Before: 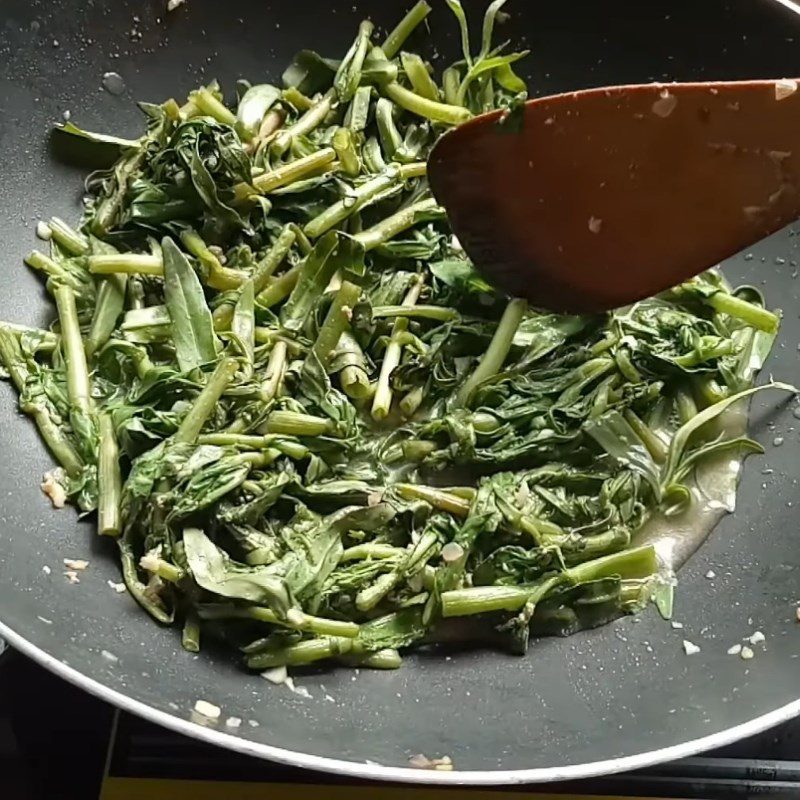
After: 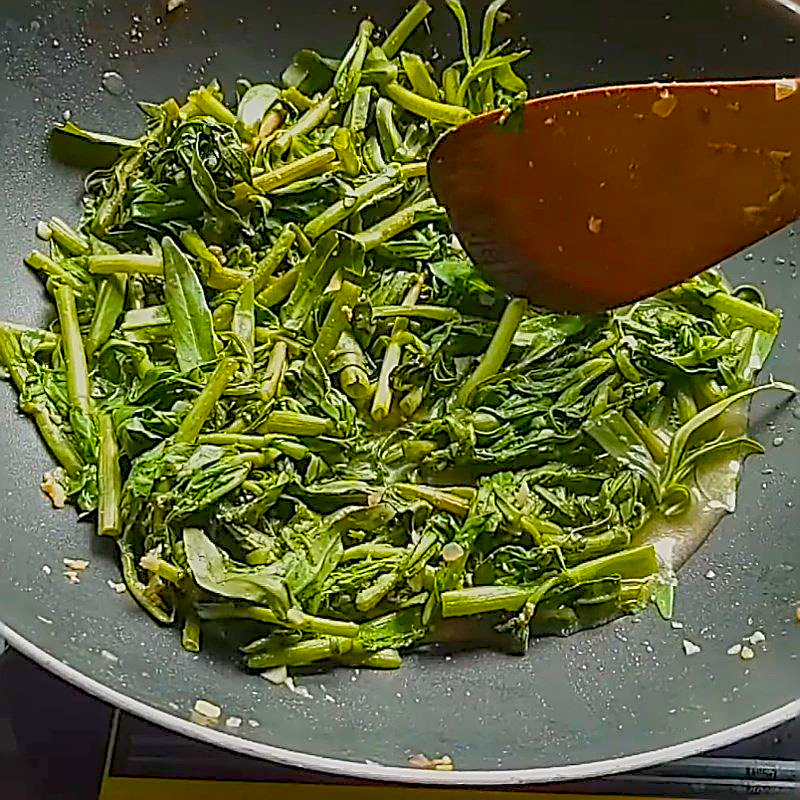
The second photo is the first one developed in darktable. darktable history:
color balance rgb: highlights gain › chroma 0.214%, highlights gain › hue 330.44°, linear chroma grading › global chroma 40.301%, perceptual saturation grading › global saturation 39.103%, contrast -29.524%
local contrast: on, module defaults
sharpen: amount 1.876
